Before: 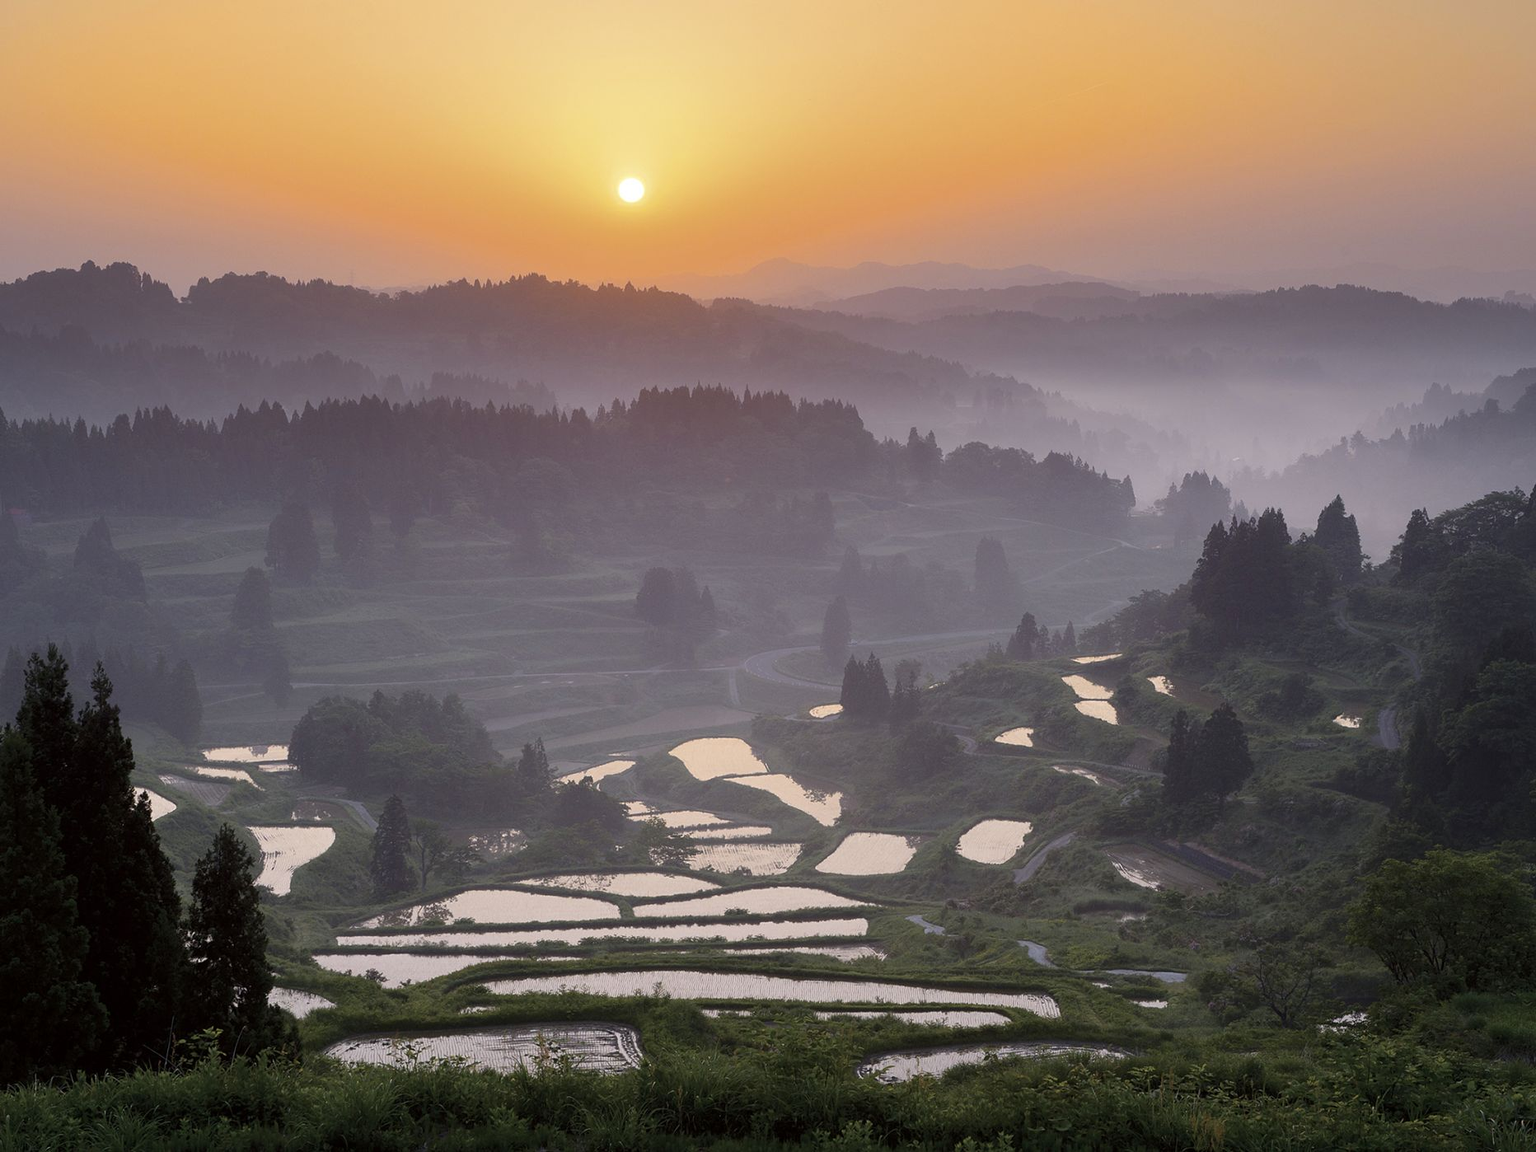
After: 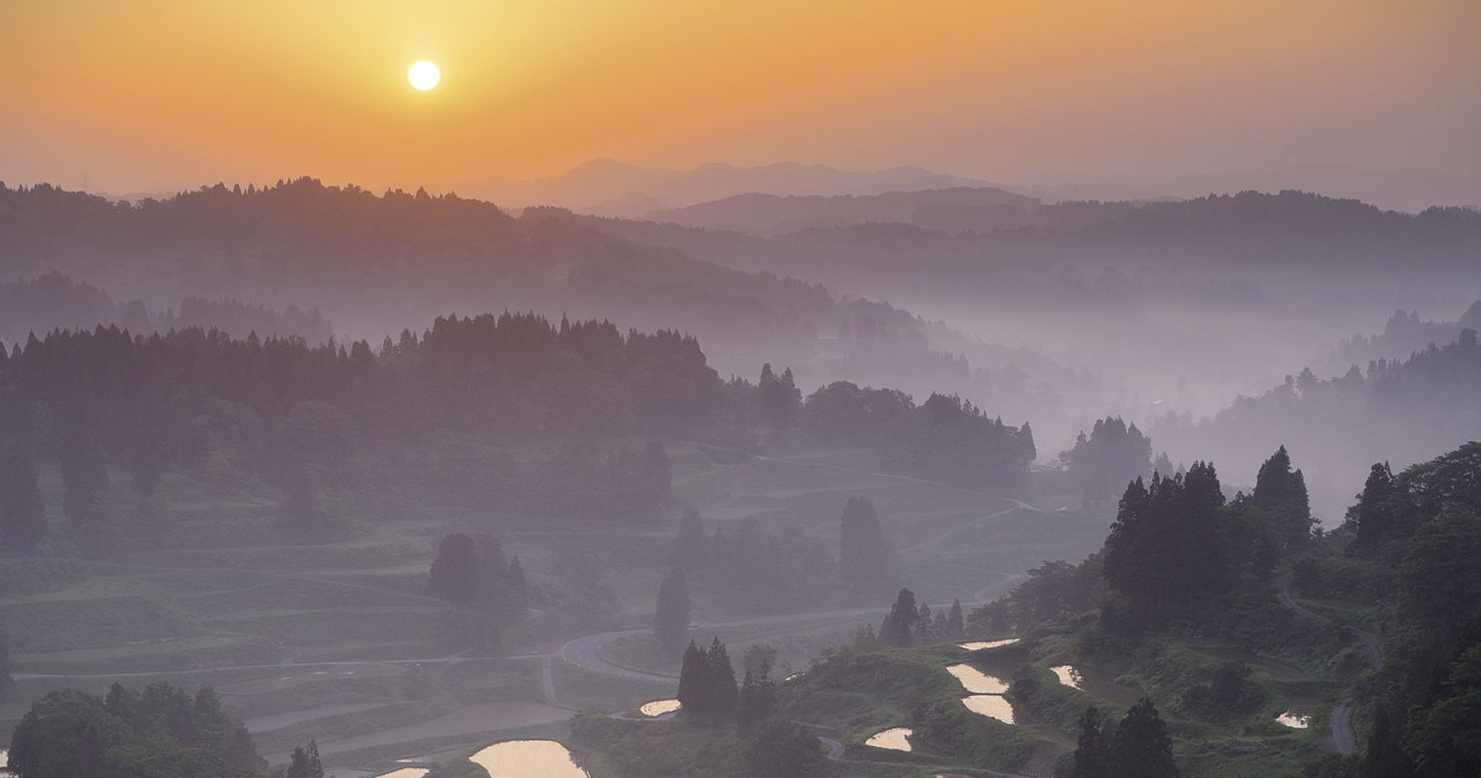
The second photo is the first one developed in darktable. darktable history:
vignetting: fall-off start 100%, brightness -0.406, saturation -0.3, width/height ratio 1.324, dithering 8-bit output, unbound false
crop: left 18.38%, top 11.092%, right 2.134%, bottom 33.217%
